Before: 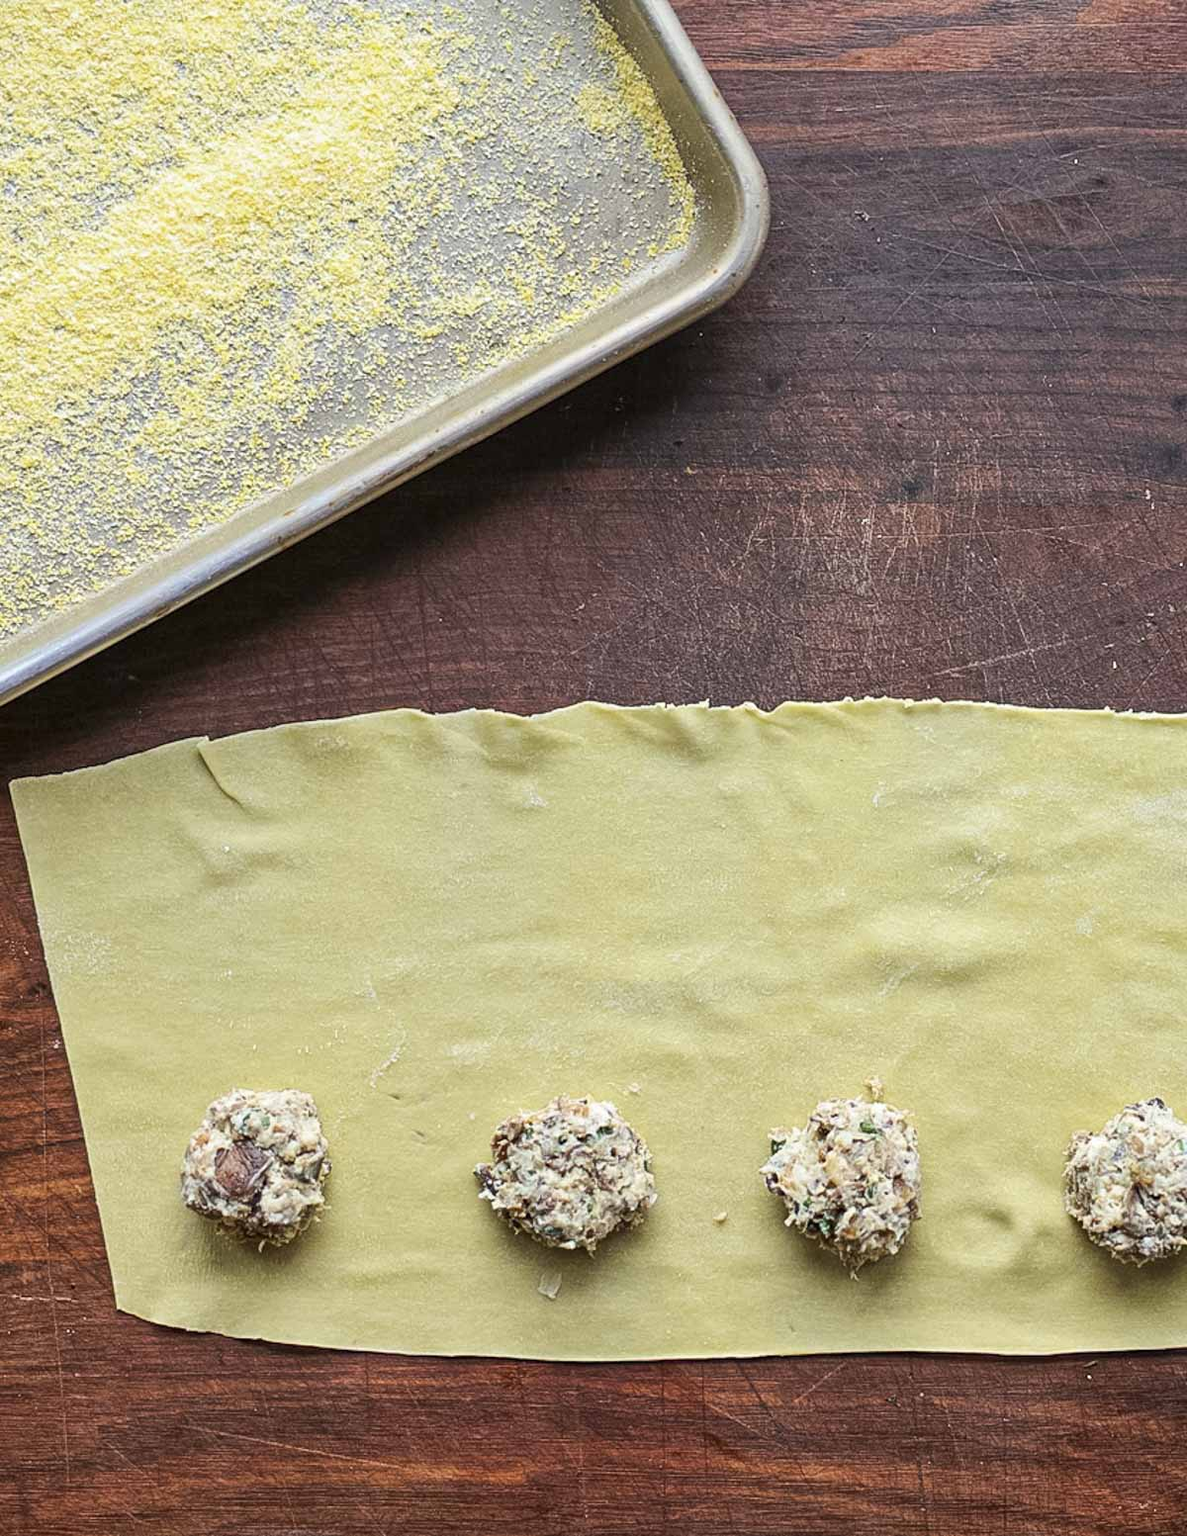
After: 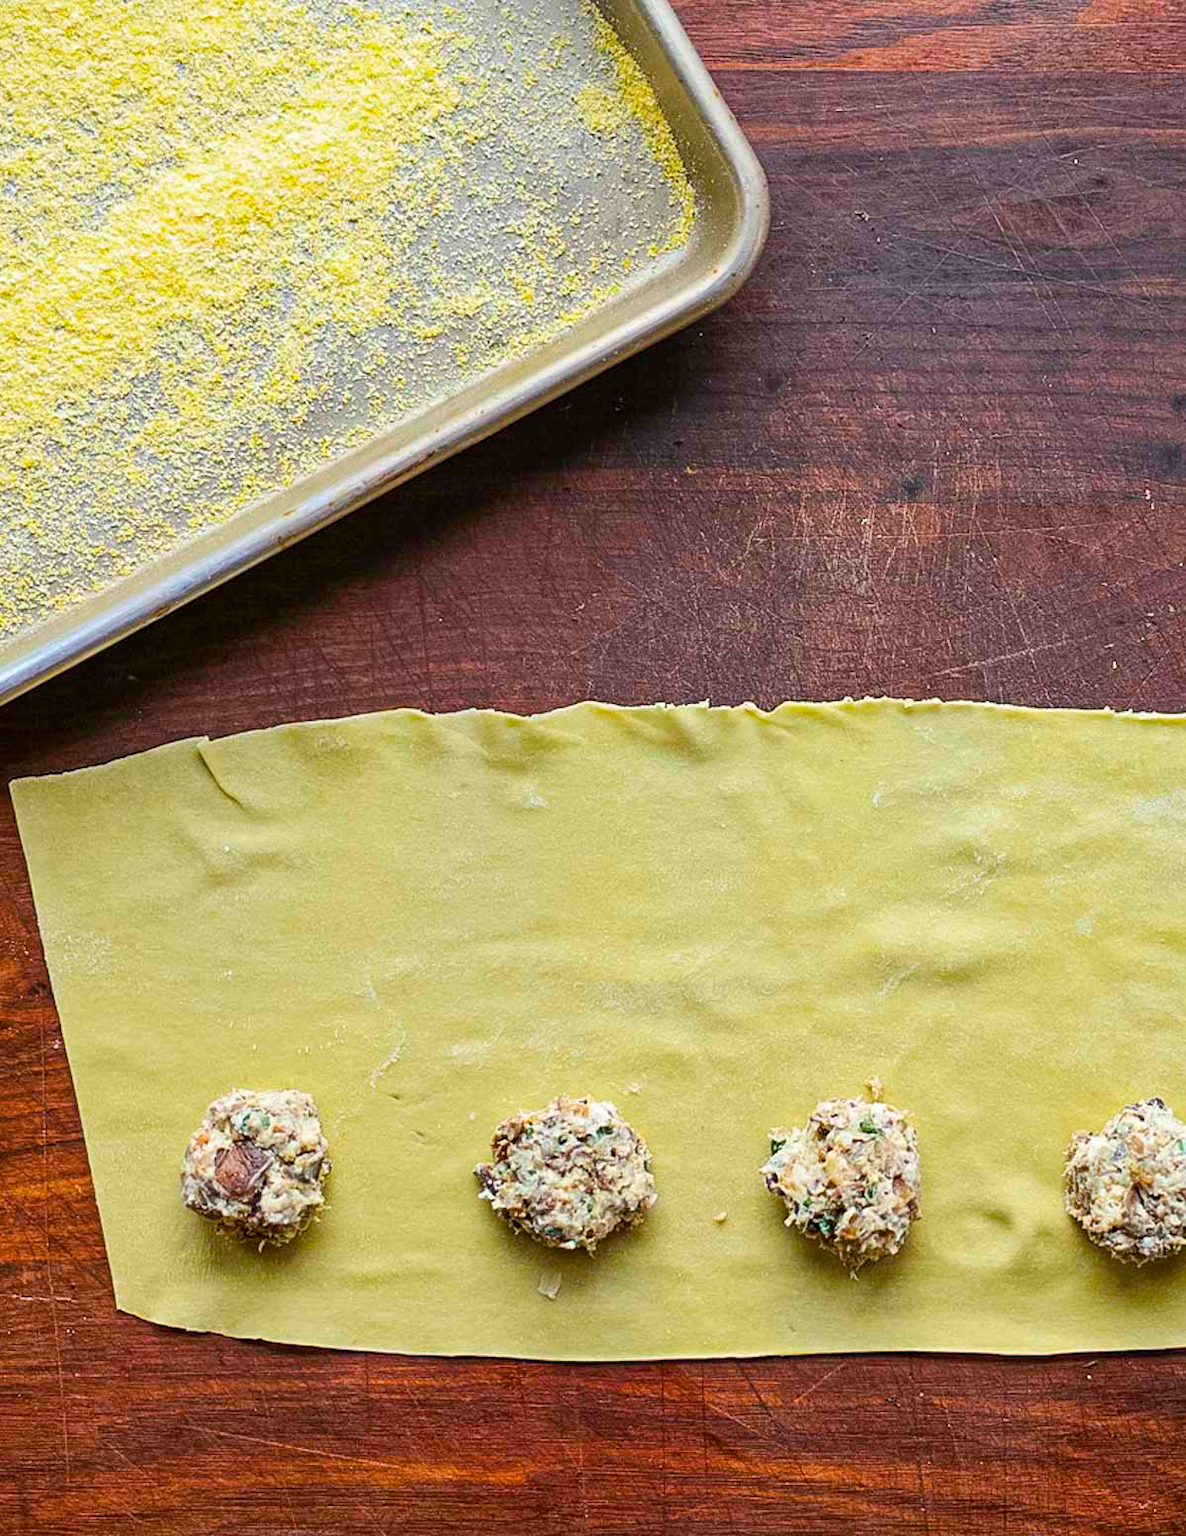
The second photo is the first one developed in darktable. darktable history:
color balance rgb: linear chroma grading › global chroma 3.449%, perceptual saturation grading › global saturation 30.135%, global vibrance 14.927%
